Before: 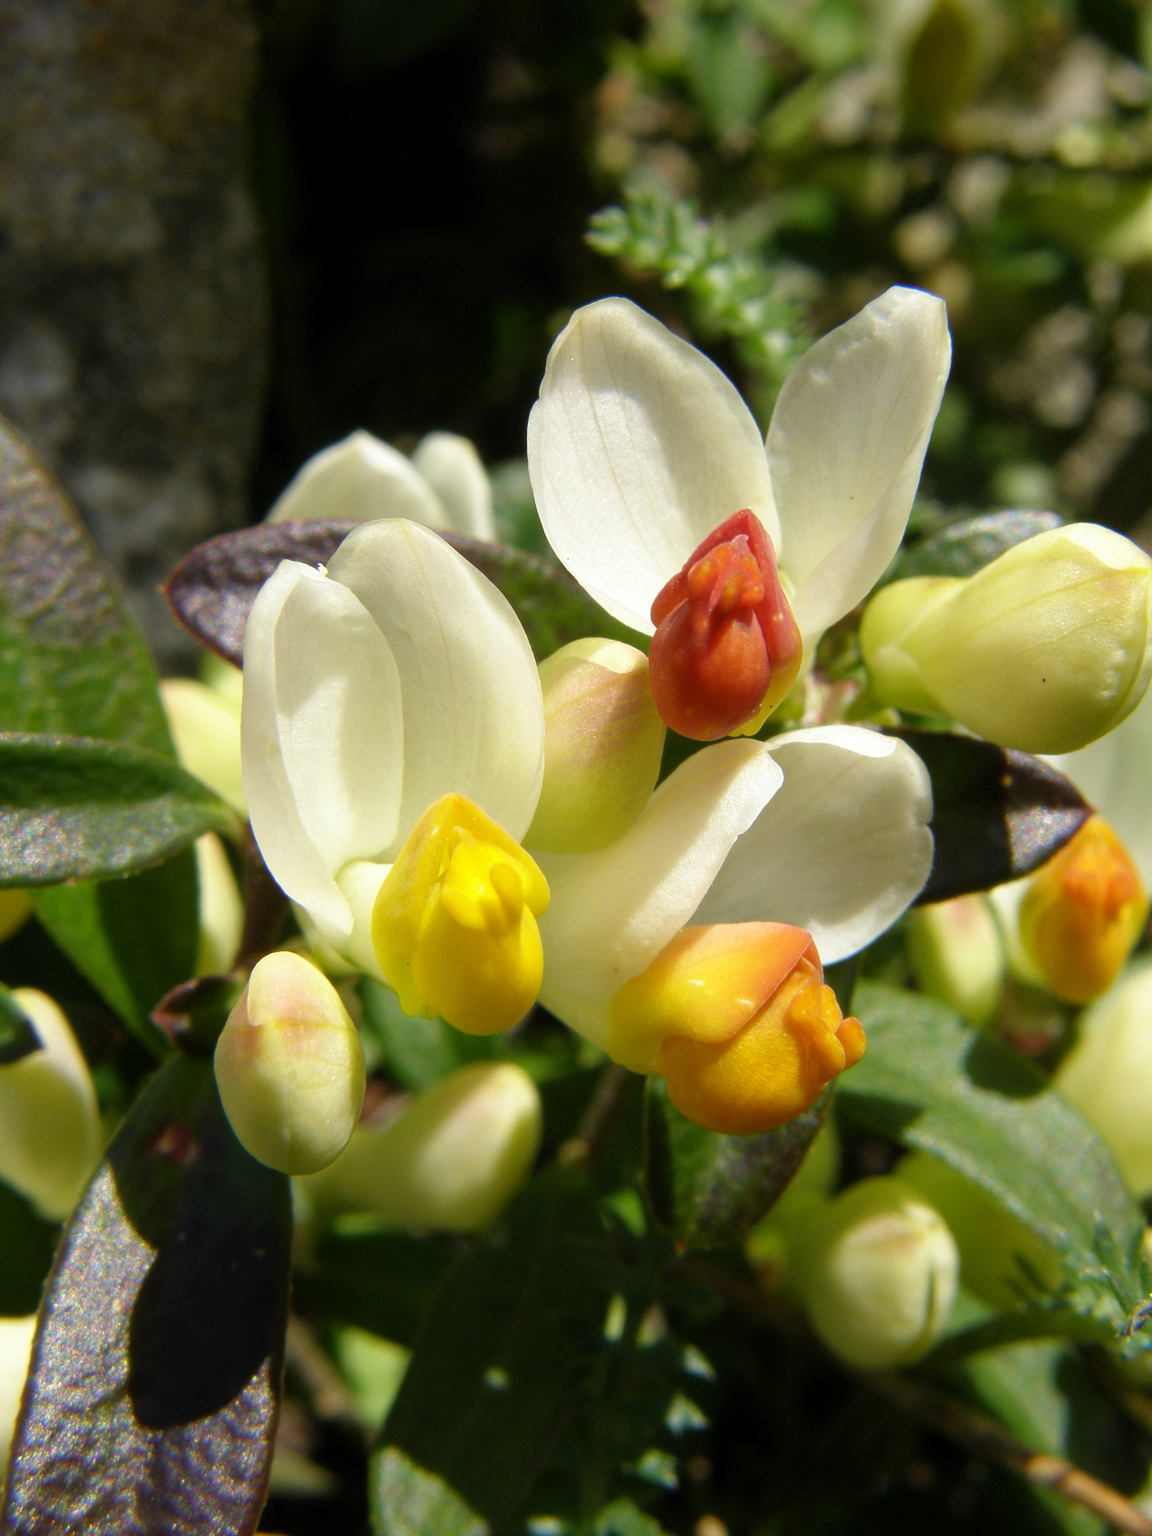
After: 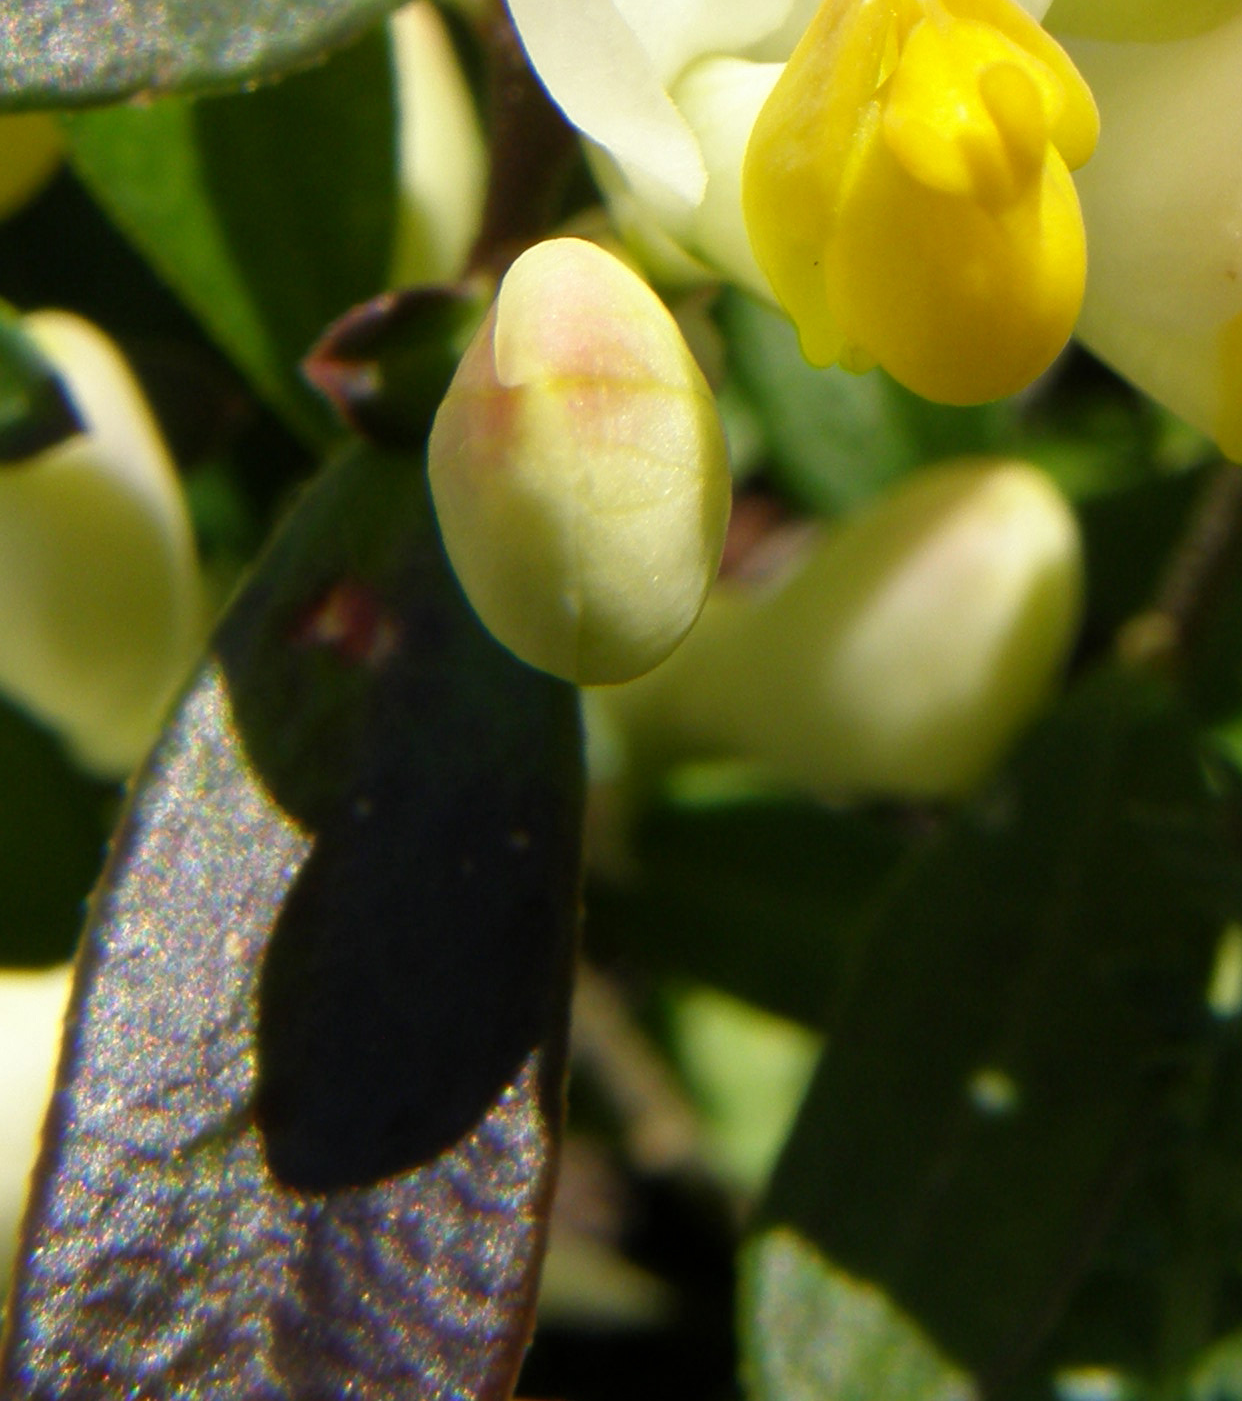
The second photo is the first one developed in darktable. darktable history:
crop and rotate: top 54.221%, right 46.054%, bottom 0.155%
